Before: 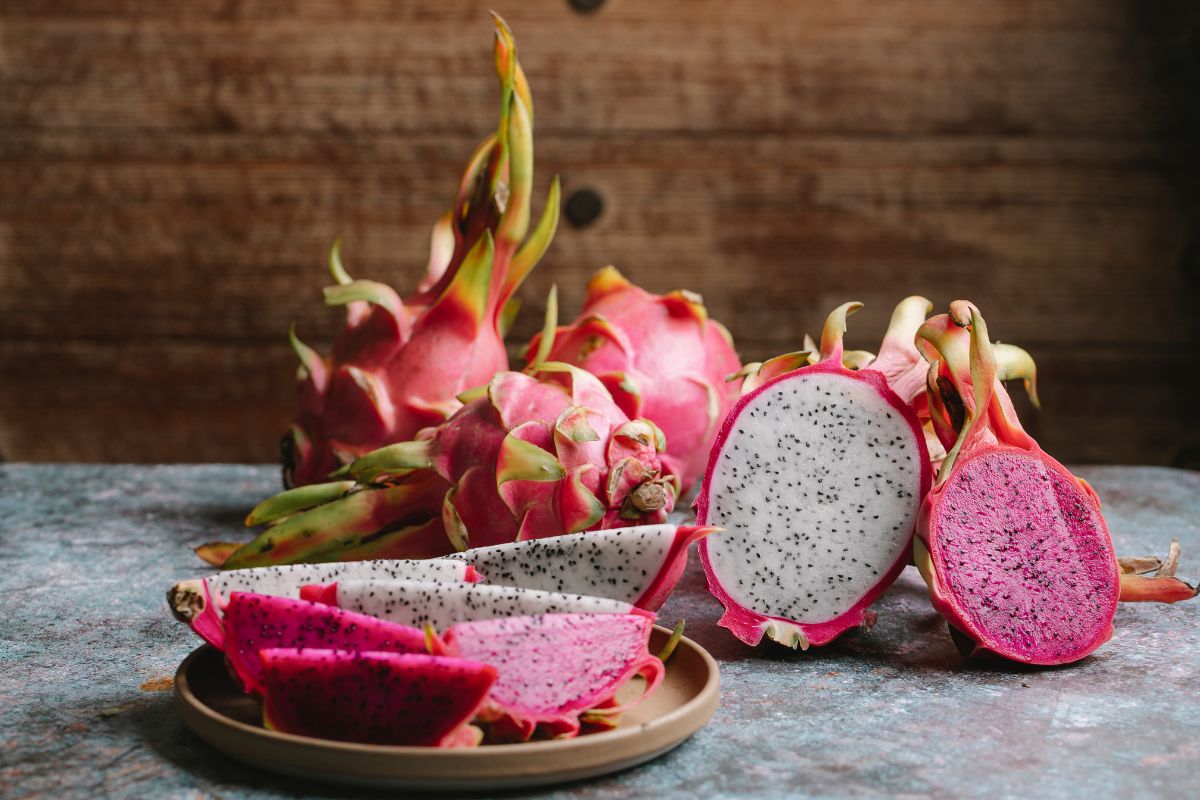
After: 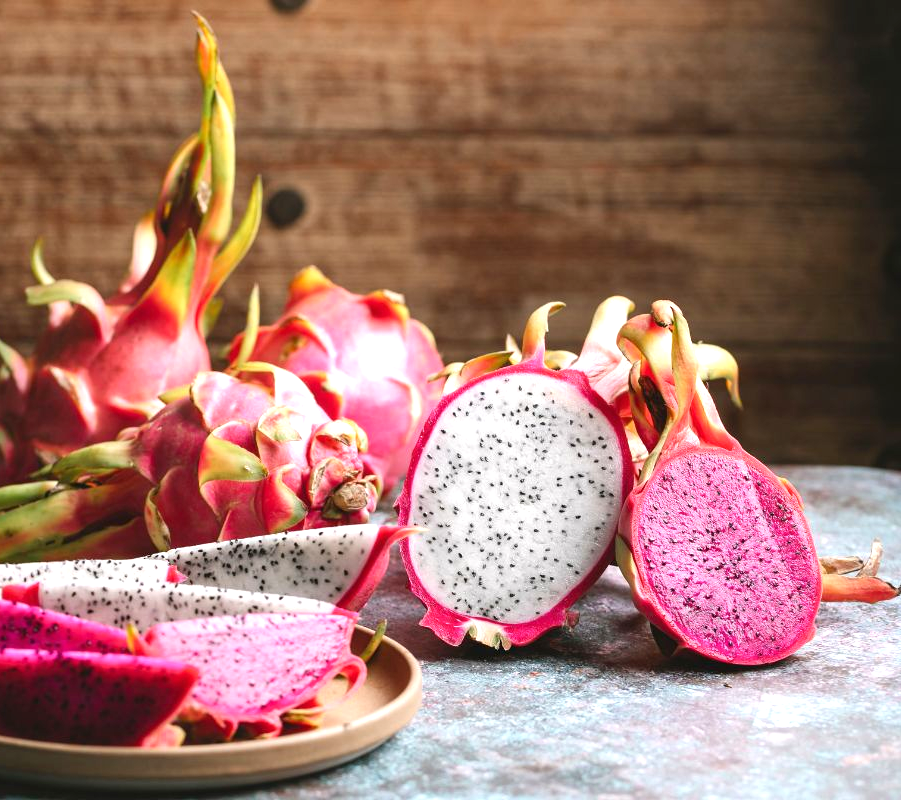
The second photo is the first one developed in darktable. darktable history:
crop and rotate: left 24.887%
exposure: black level correction 0, exposure 0.893 EV, compensate exposure bias true, compensate highlight preservation false
